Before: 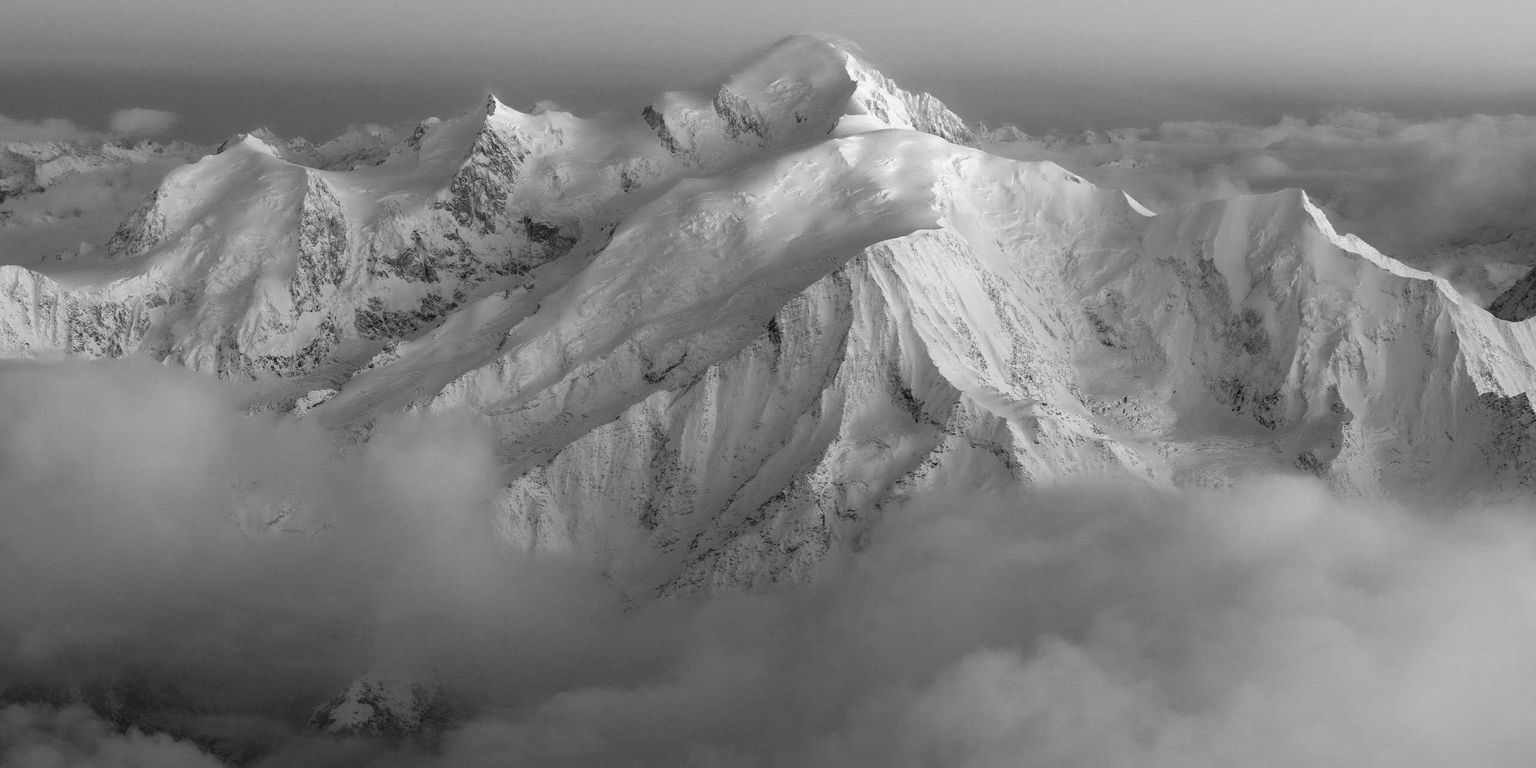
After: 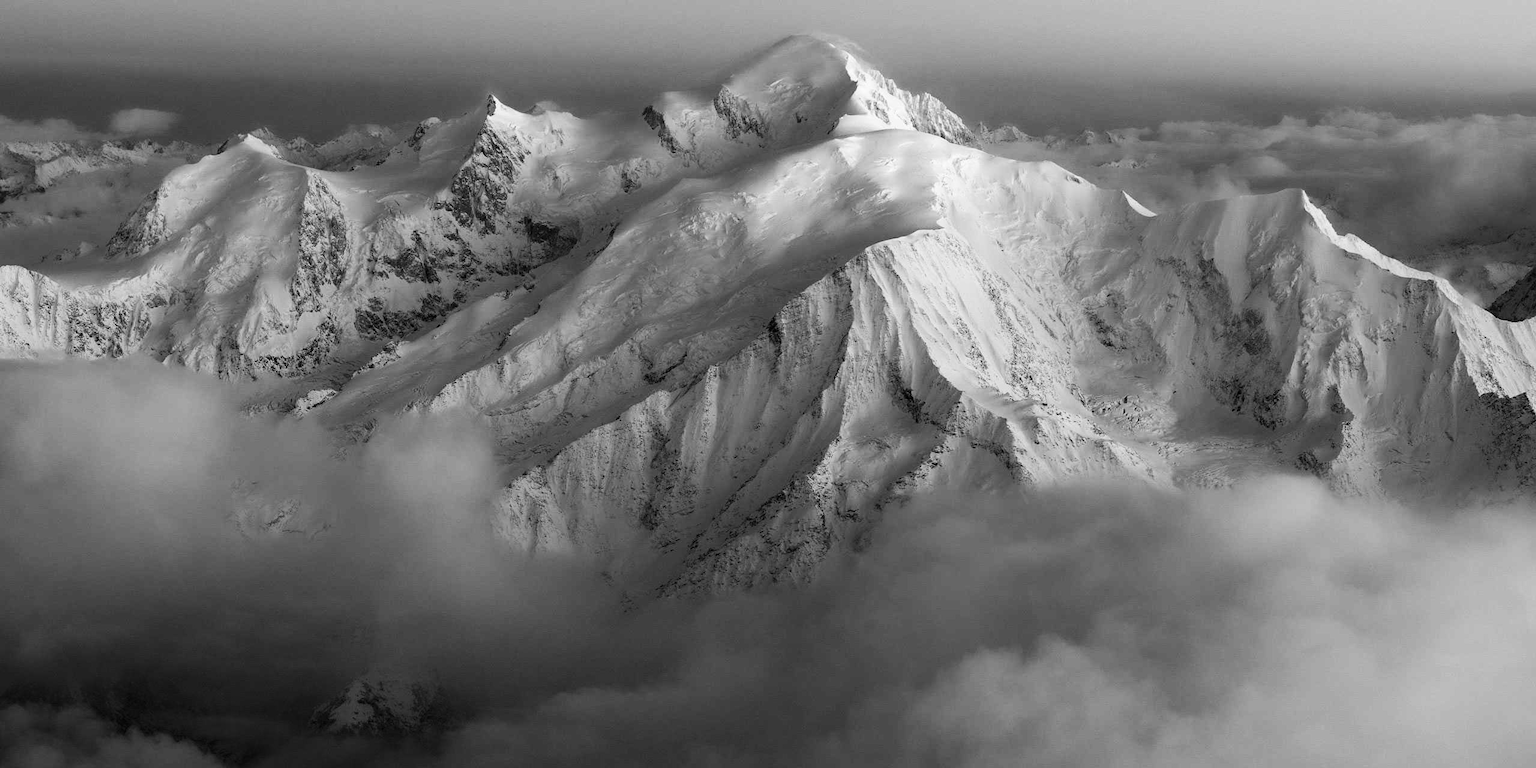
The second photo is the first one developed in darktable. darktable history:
contrast brightness saturation: contrast 0.211, brightness -0.103, saturation 0.206
